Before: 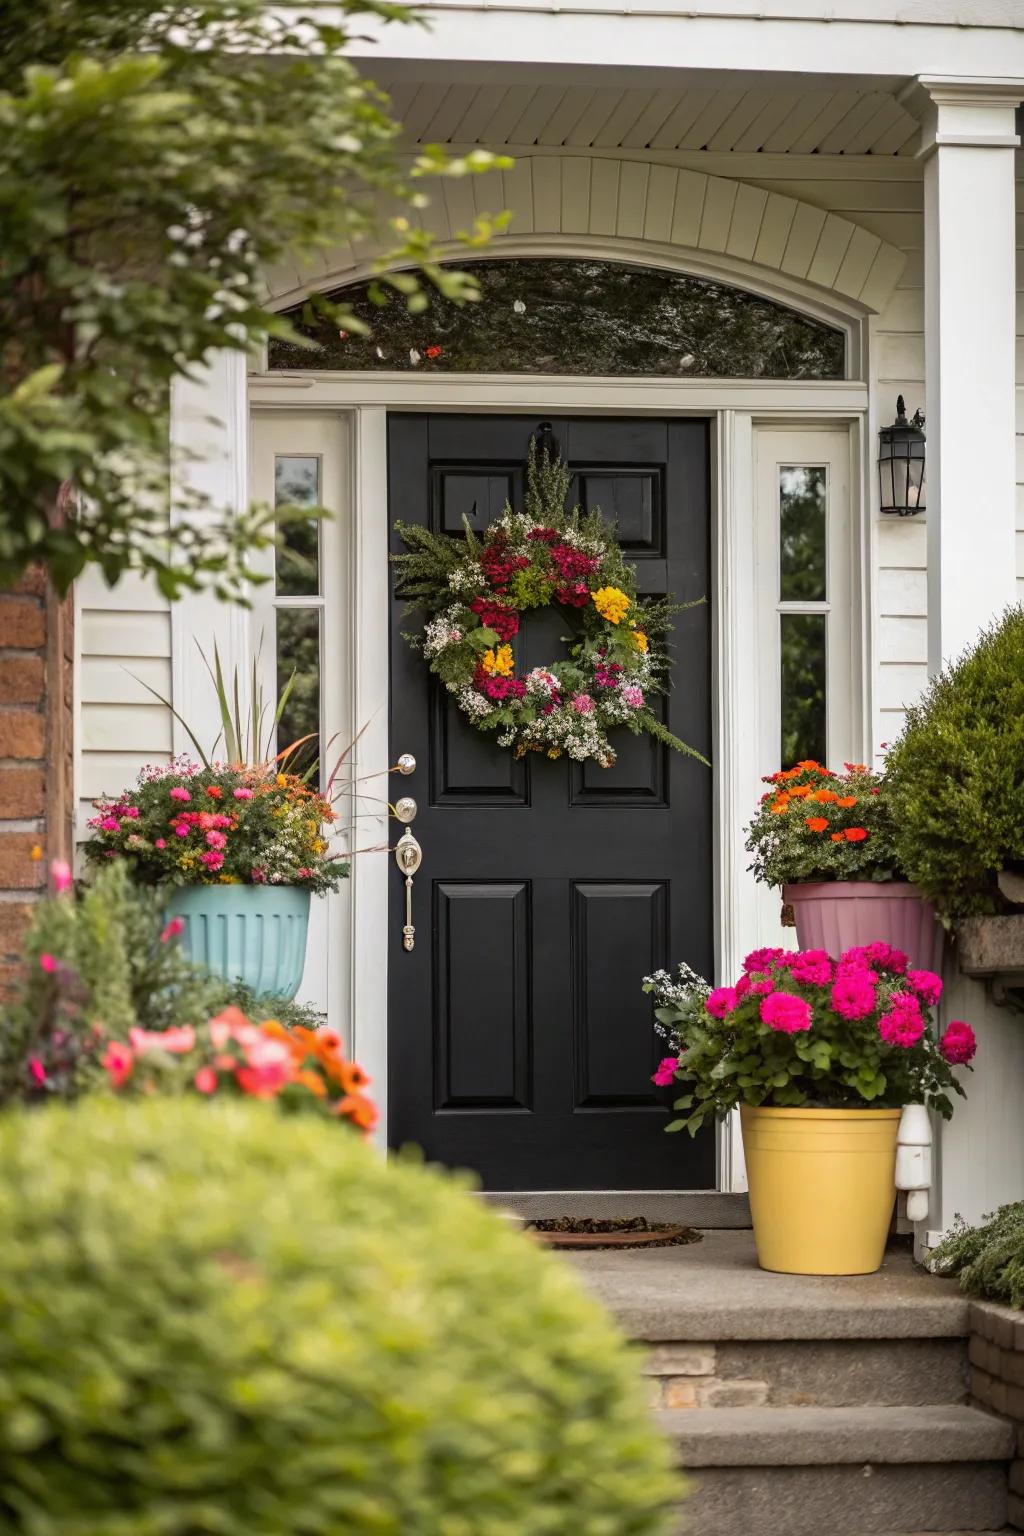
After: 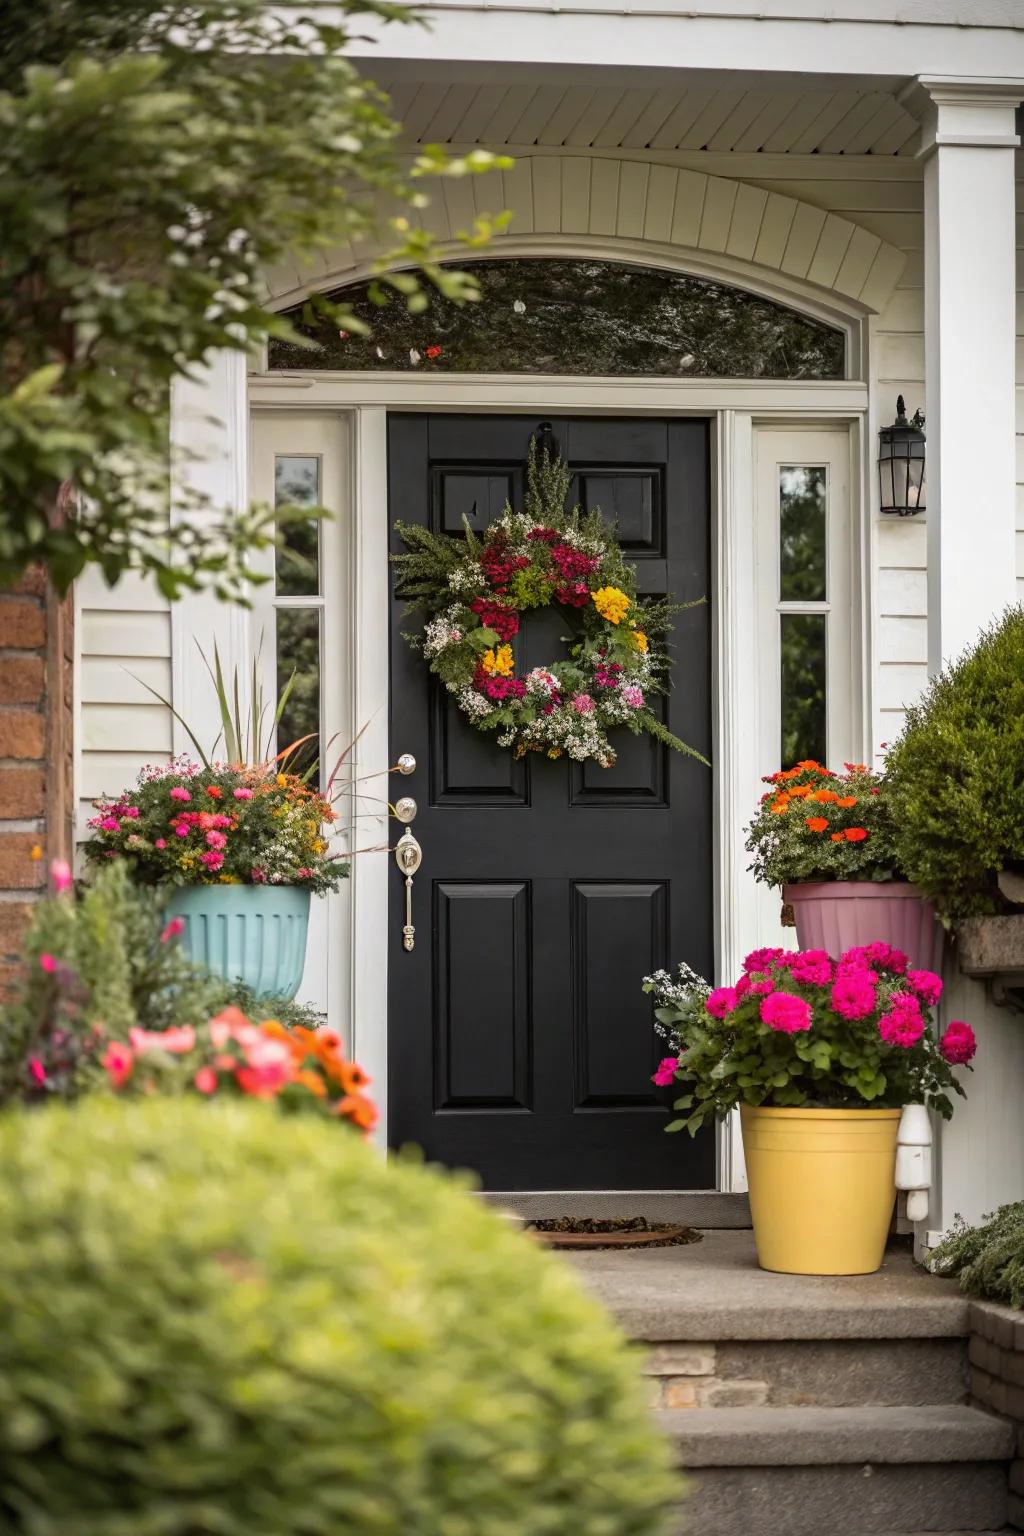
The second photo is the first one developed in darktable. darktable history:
tone equalizer: on, module defaults
vignetting: fall-off radius 60.99%
